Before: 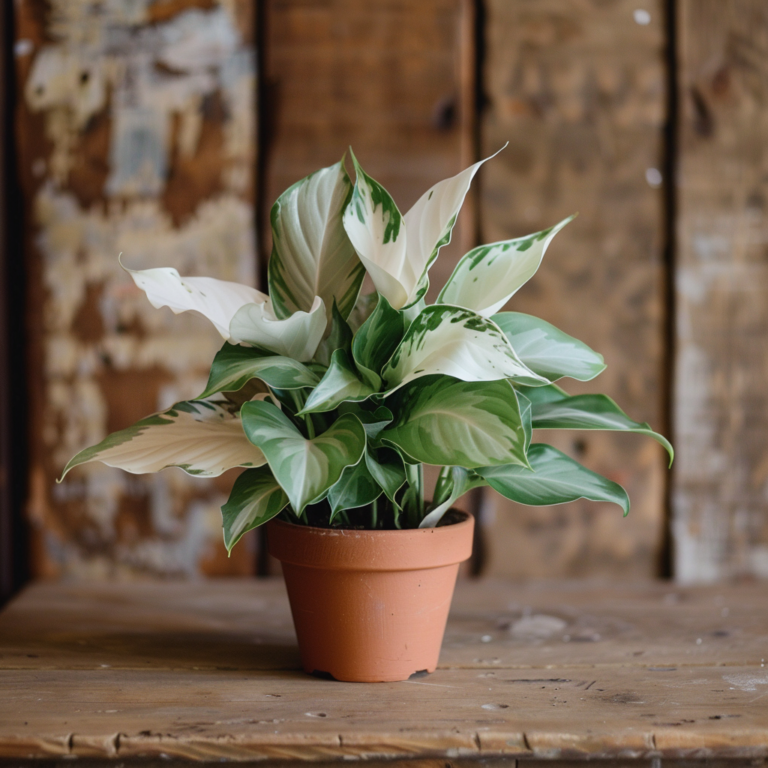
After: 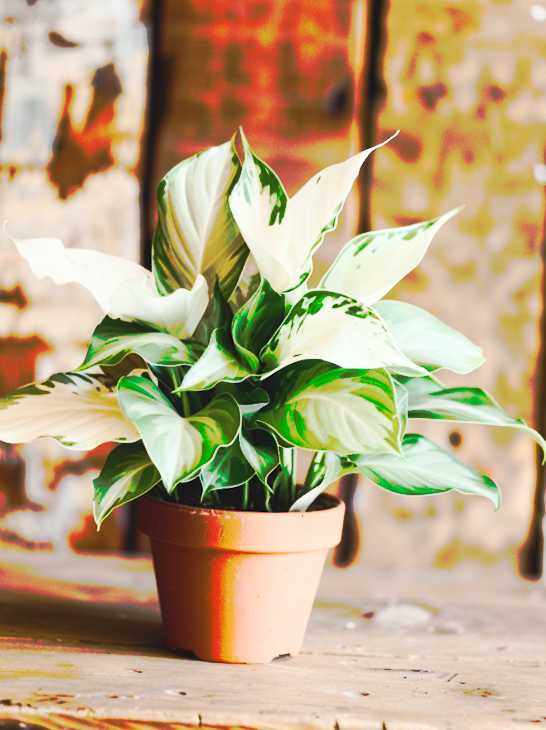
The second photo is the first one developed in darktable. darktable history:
crop and rotate: angle -3.01°, left 14.239%, top 0.015%, right 10.996%, bottom 0.024%
color balance rgb: highlights gain › luminance 6.158%, highlights gain › chroma 2.598%, highlights gain › hue 88.2°, perceptual saturation grading › global saturation 25.084%, perceptual saturation grading › highlights -50.333%, perceptual saturation grading › shadows 30.94%
contrast brightness saturation: contrast 0.383, brightness 0.523
tone curve: curves: ch0 [(0, 0) (0.003, 0.003) (0.011, 0.01) (0.025, 0.023) (0.044, 0.042) (0.069, 0.065) (0.1, 0.094) (0.136, 0.128) (0.177, 0.167) (0.224, 0.211) (0.277, 0.261) (0.335, 0.316) (0.399, 0.376) (0.468, 0.441) (0.543, 0.685) (0.623, 0.741) (0.709, 0.8) (0.801, 0.863) (0.898, 0.929) (1, 1)], preserve colors none
